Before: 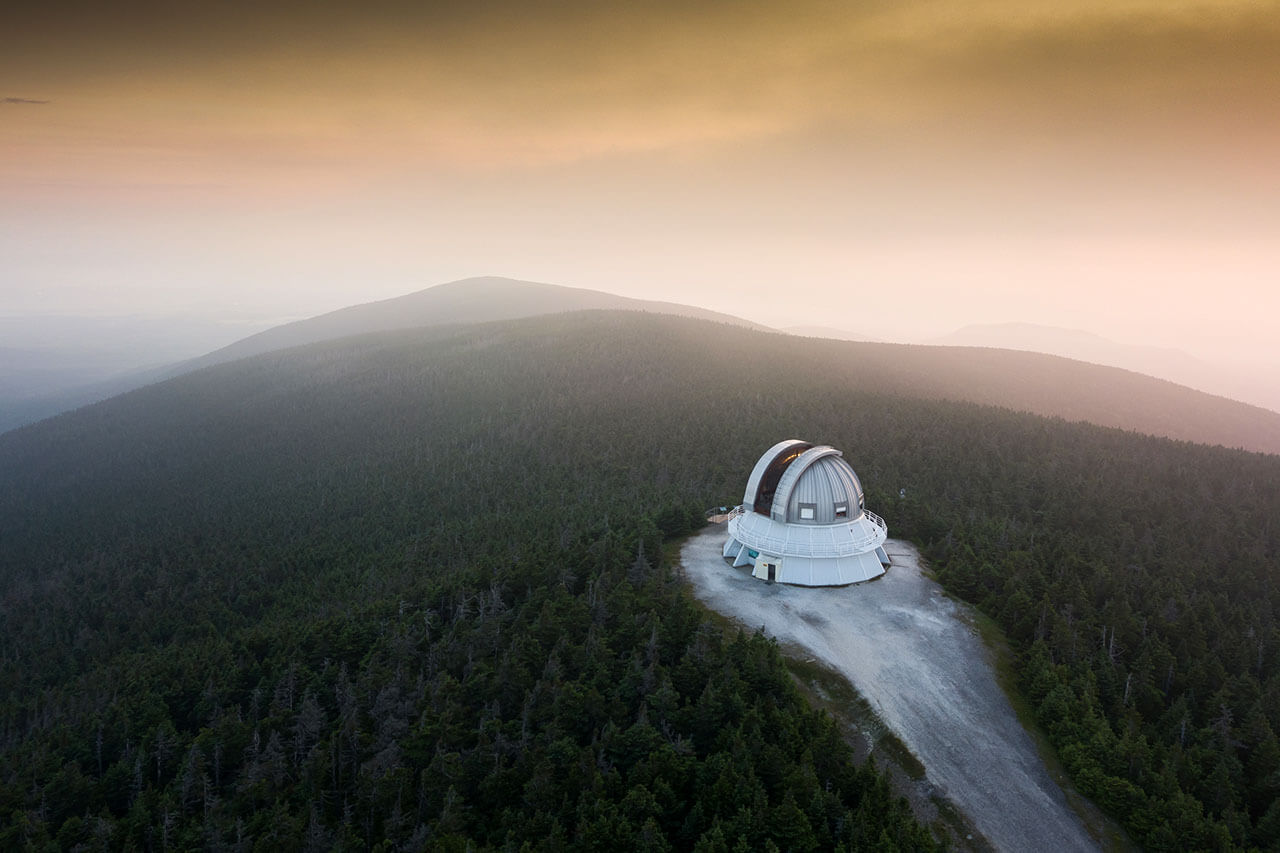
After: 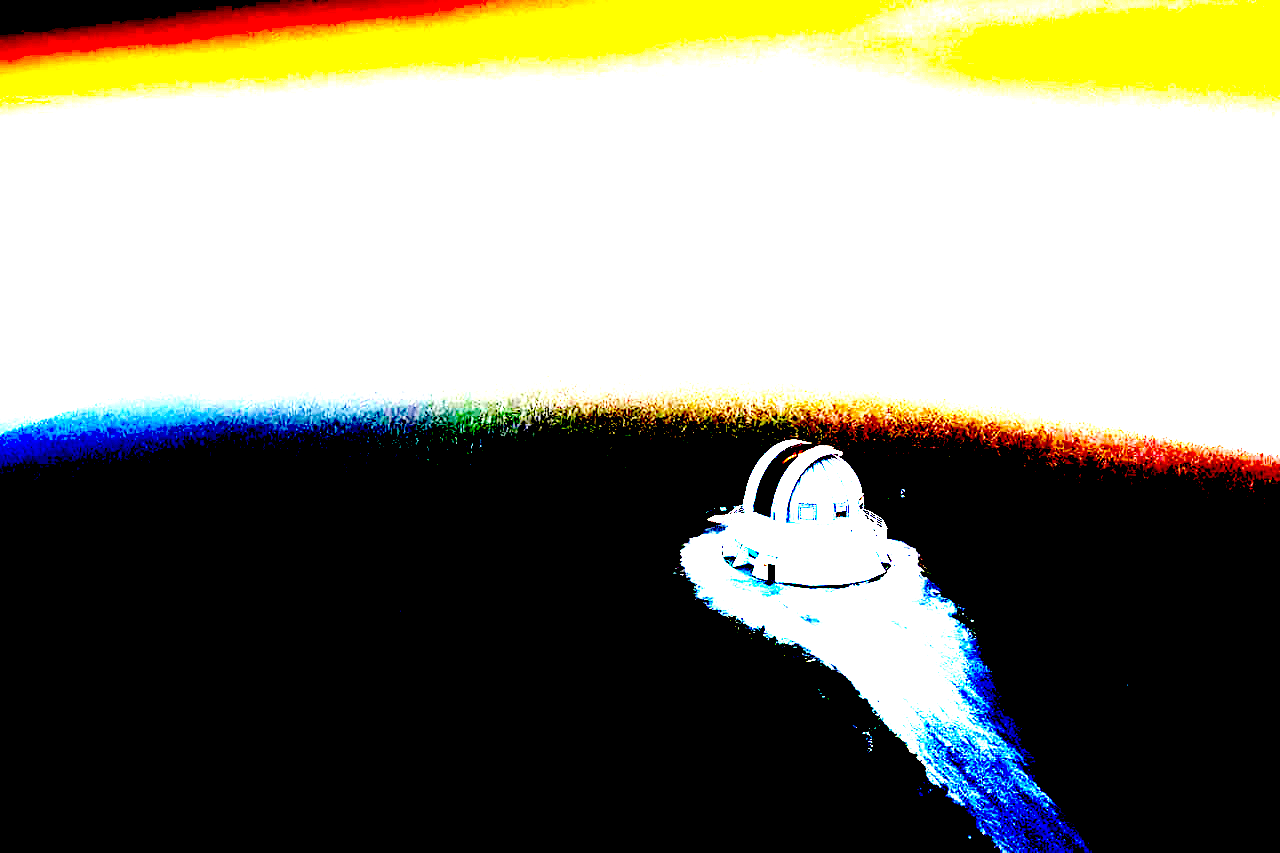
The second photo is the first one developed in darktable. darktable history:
exposure: black level correction 0.098, exposure 2.966 EV, compensate highlight preservation false
